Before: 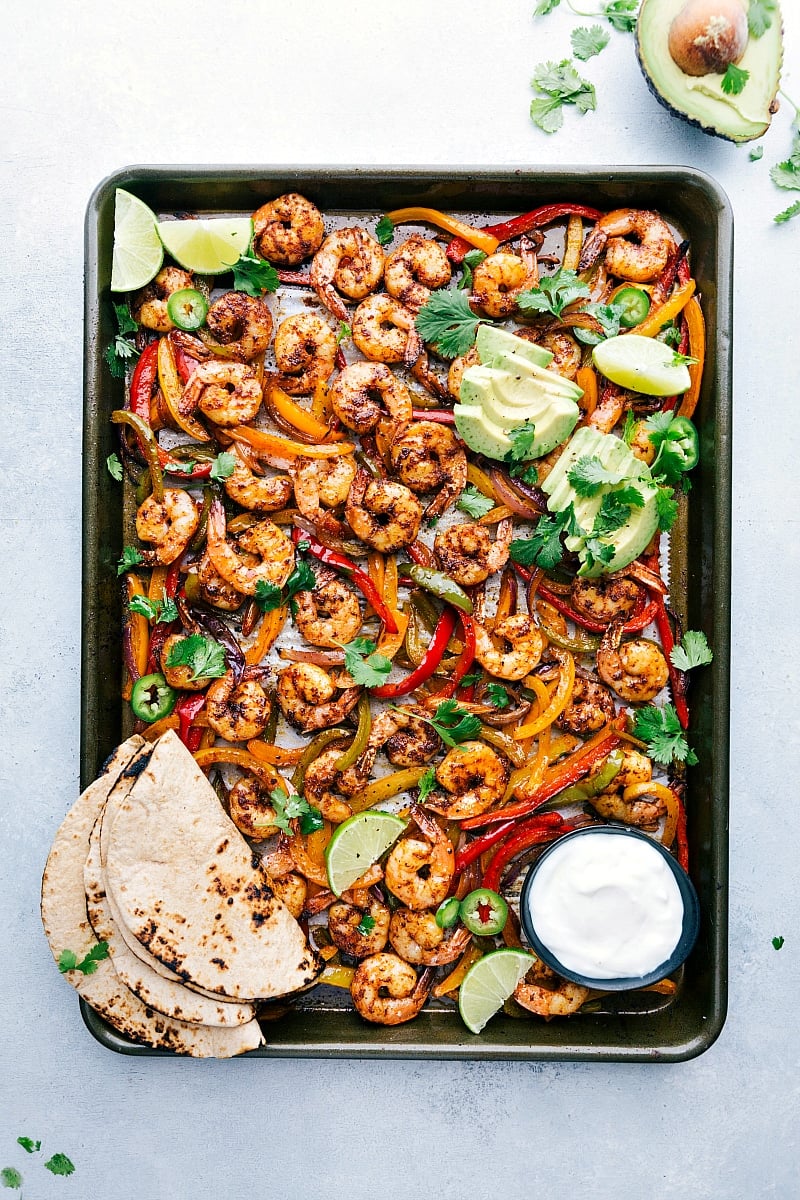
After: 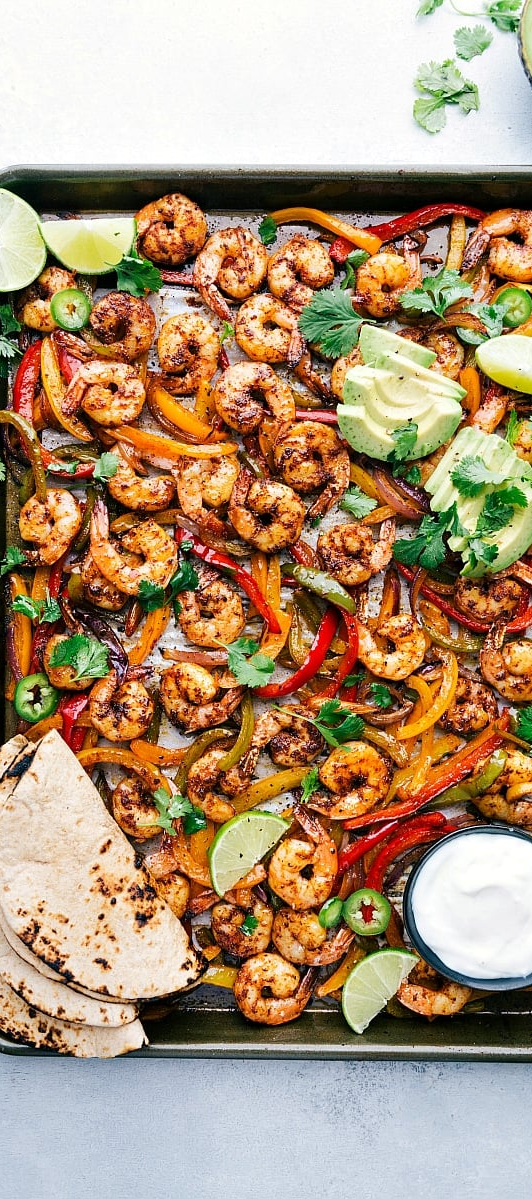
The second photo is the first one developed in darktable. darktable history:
crop and rotate: left 14.833%, right 18.562%
